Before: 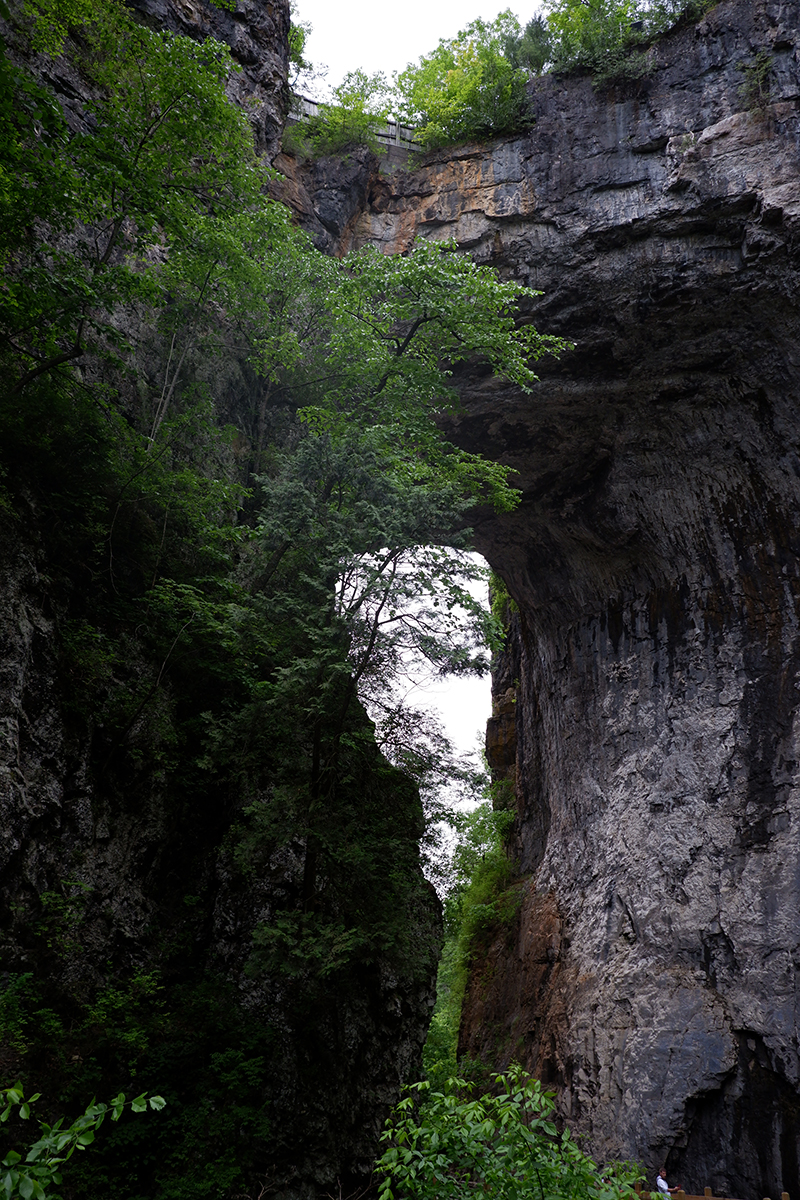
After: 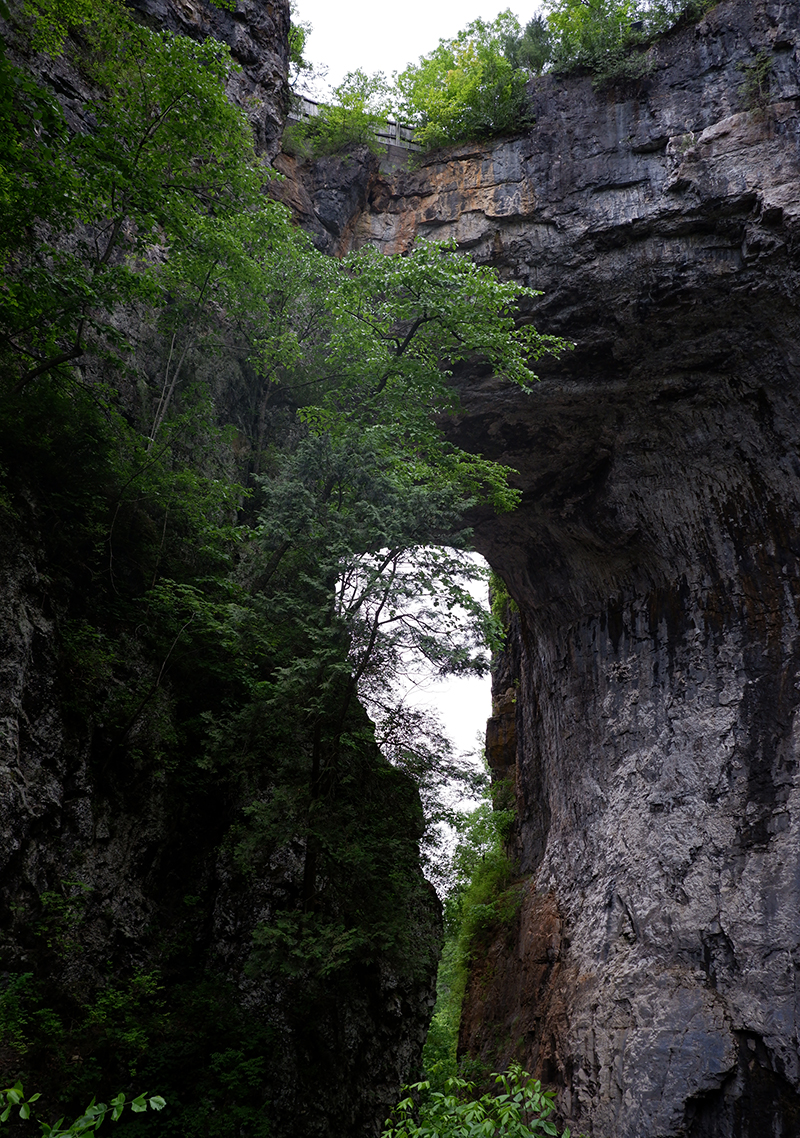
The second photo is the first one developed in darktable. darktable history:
crop and rotate: top 0.009%, bottom 5.144%
